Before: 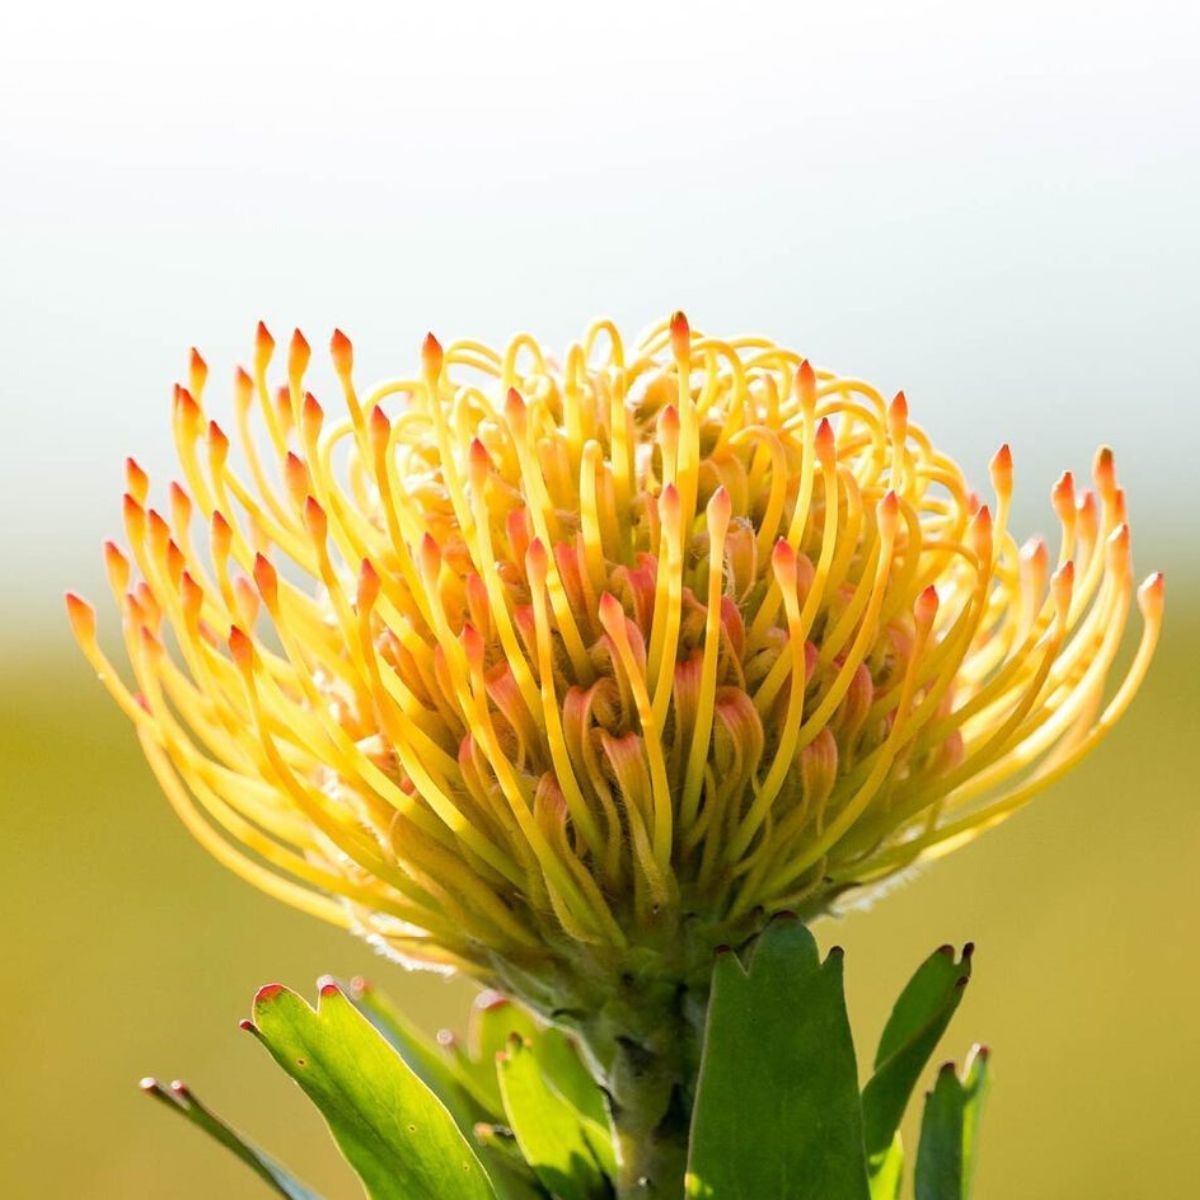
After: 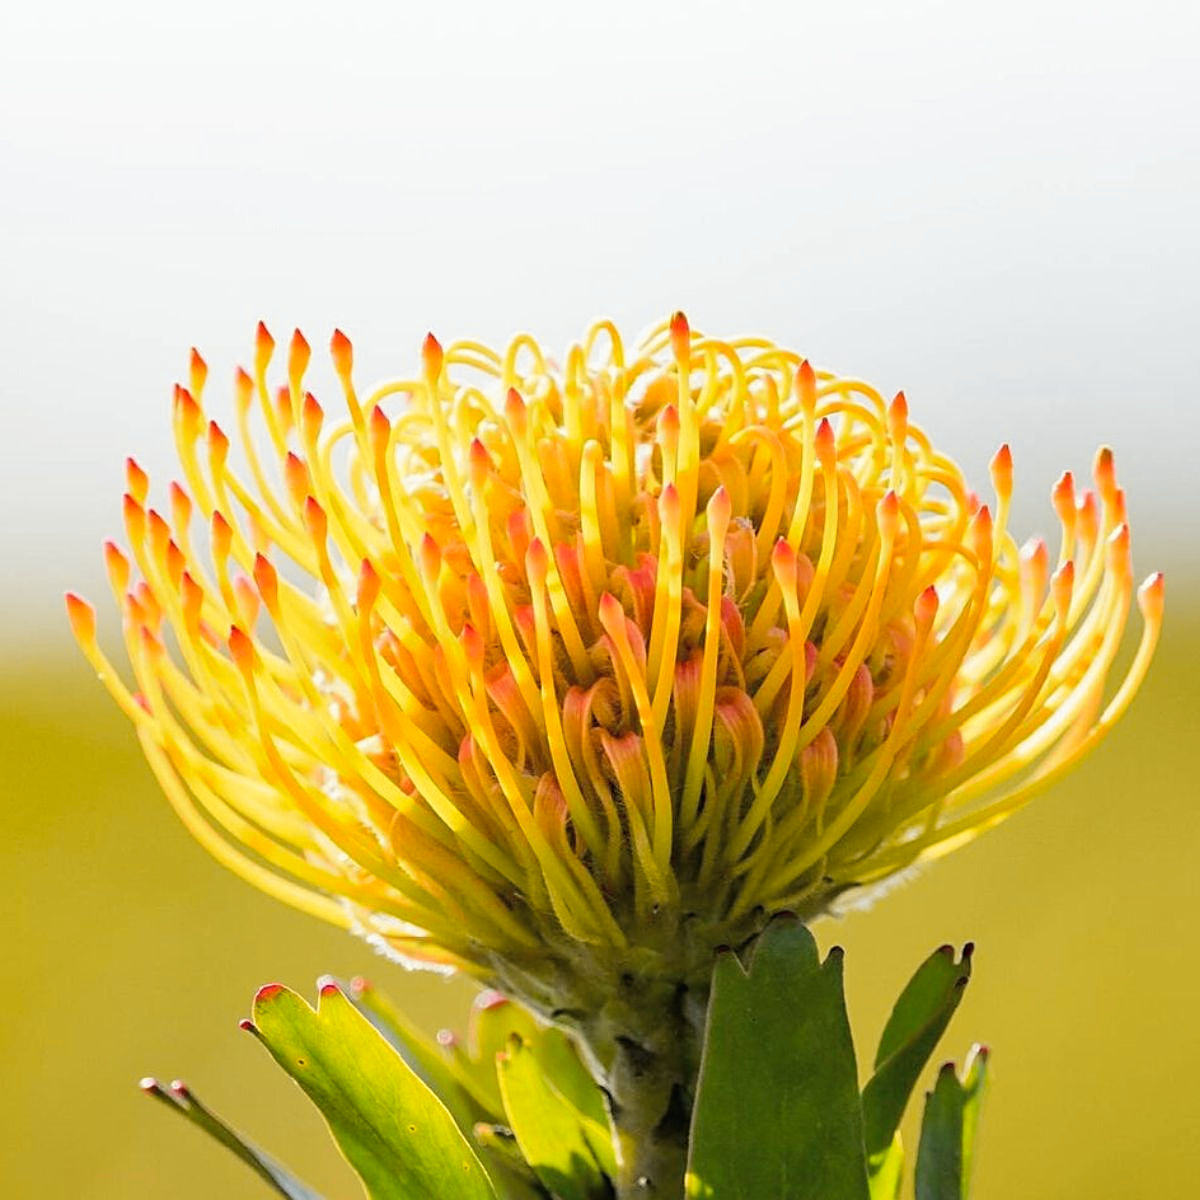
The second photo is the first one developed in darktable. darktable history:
sharpen: on, module defaults
tone curve: curves: ch0 [(0, 0.012) (0.036, 0.035) (0.274, 0.288) (0.504, 0.536) (0.844, 0.84) (1, 0.983)]; ch1 [(0, 0) (0.389, 0.403) (0.462, 0.486) (0.499, 0.498) (0.511, 0.502) (0.536, 0.547) (0.567, 0.588) (0.626, 0.645) (0.749, 0.781) (1, 1)]; ch2 [(0, 0) (0.457, 0.486) (0.5, 0.5) (0.56, 0.551) (0.615, 0.607) (0.704, 0.732) (1, 1)], color space Lab, independent channels, preserve colors none
color balance rgb: perceptual saturation grading › global saturation 0.807%
